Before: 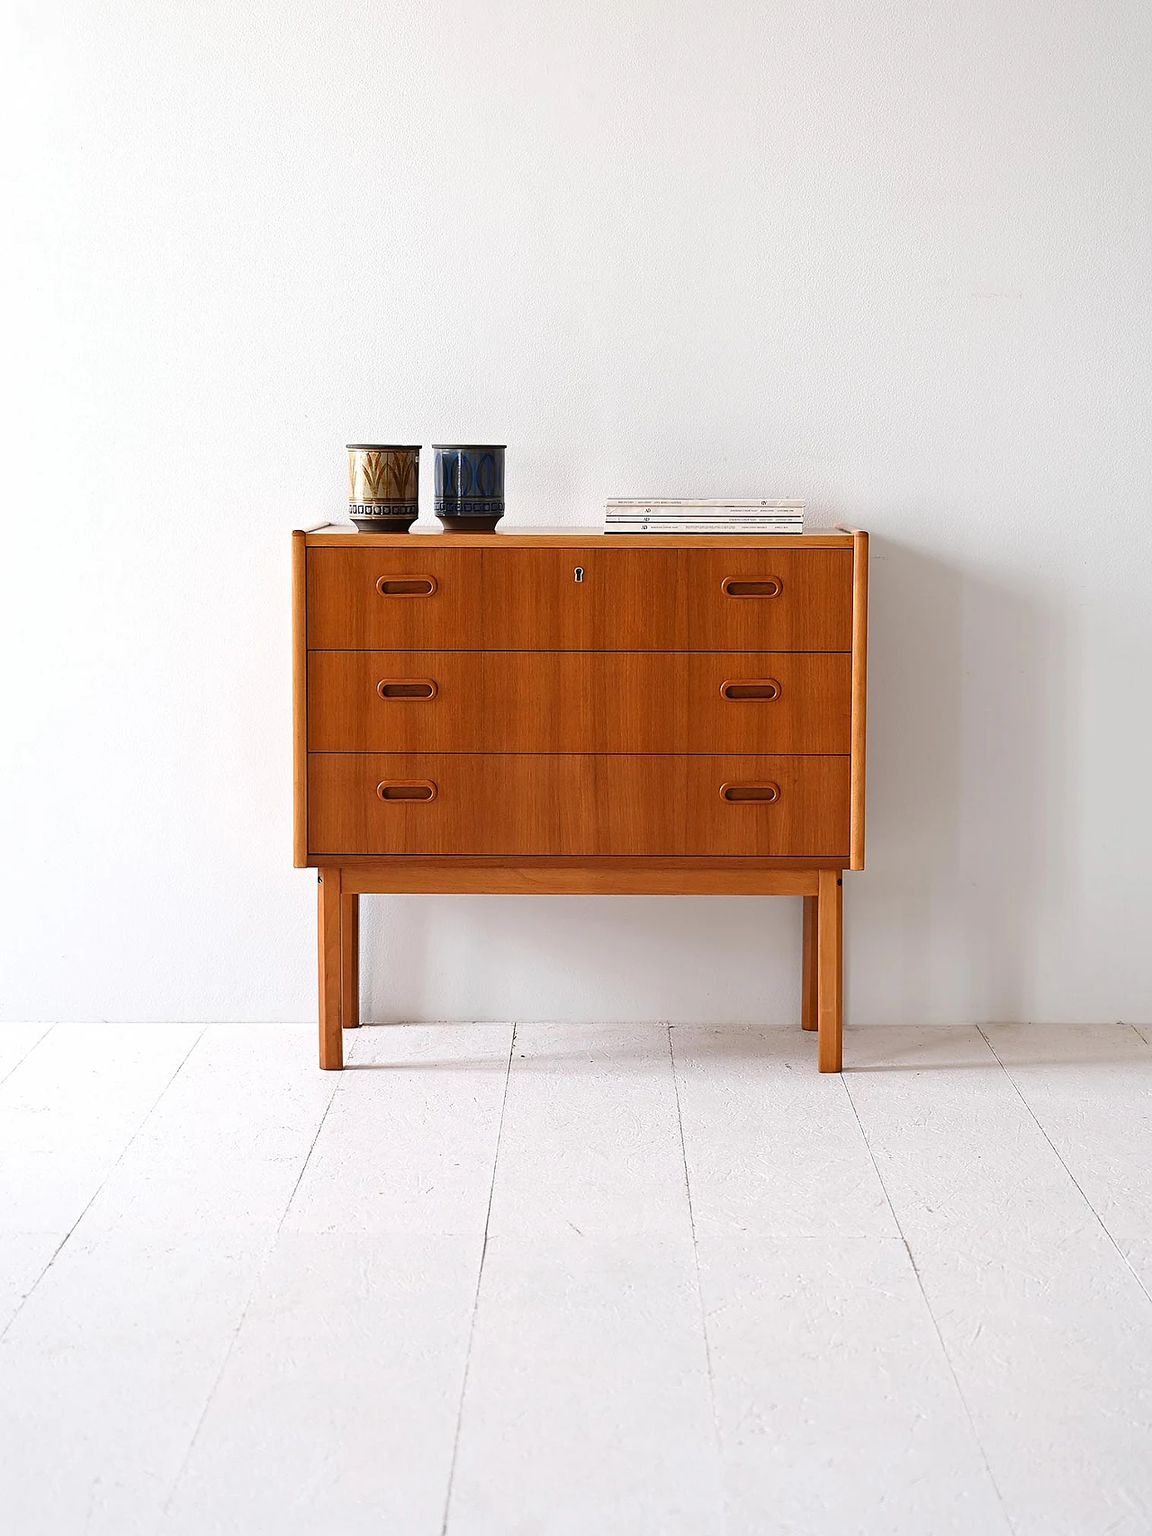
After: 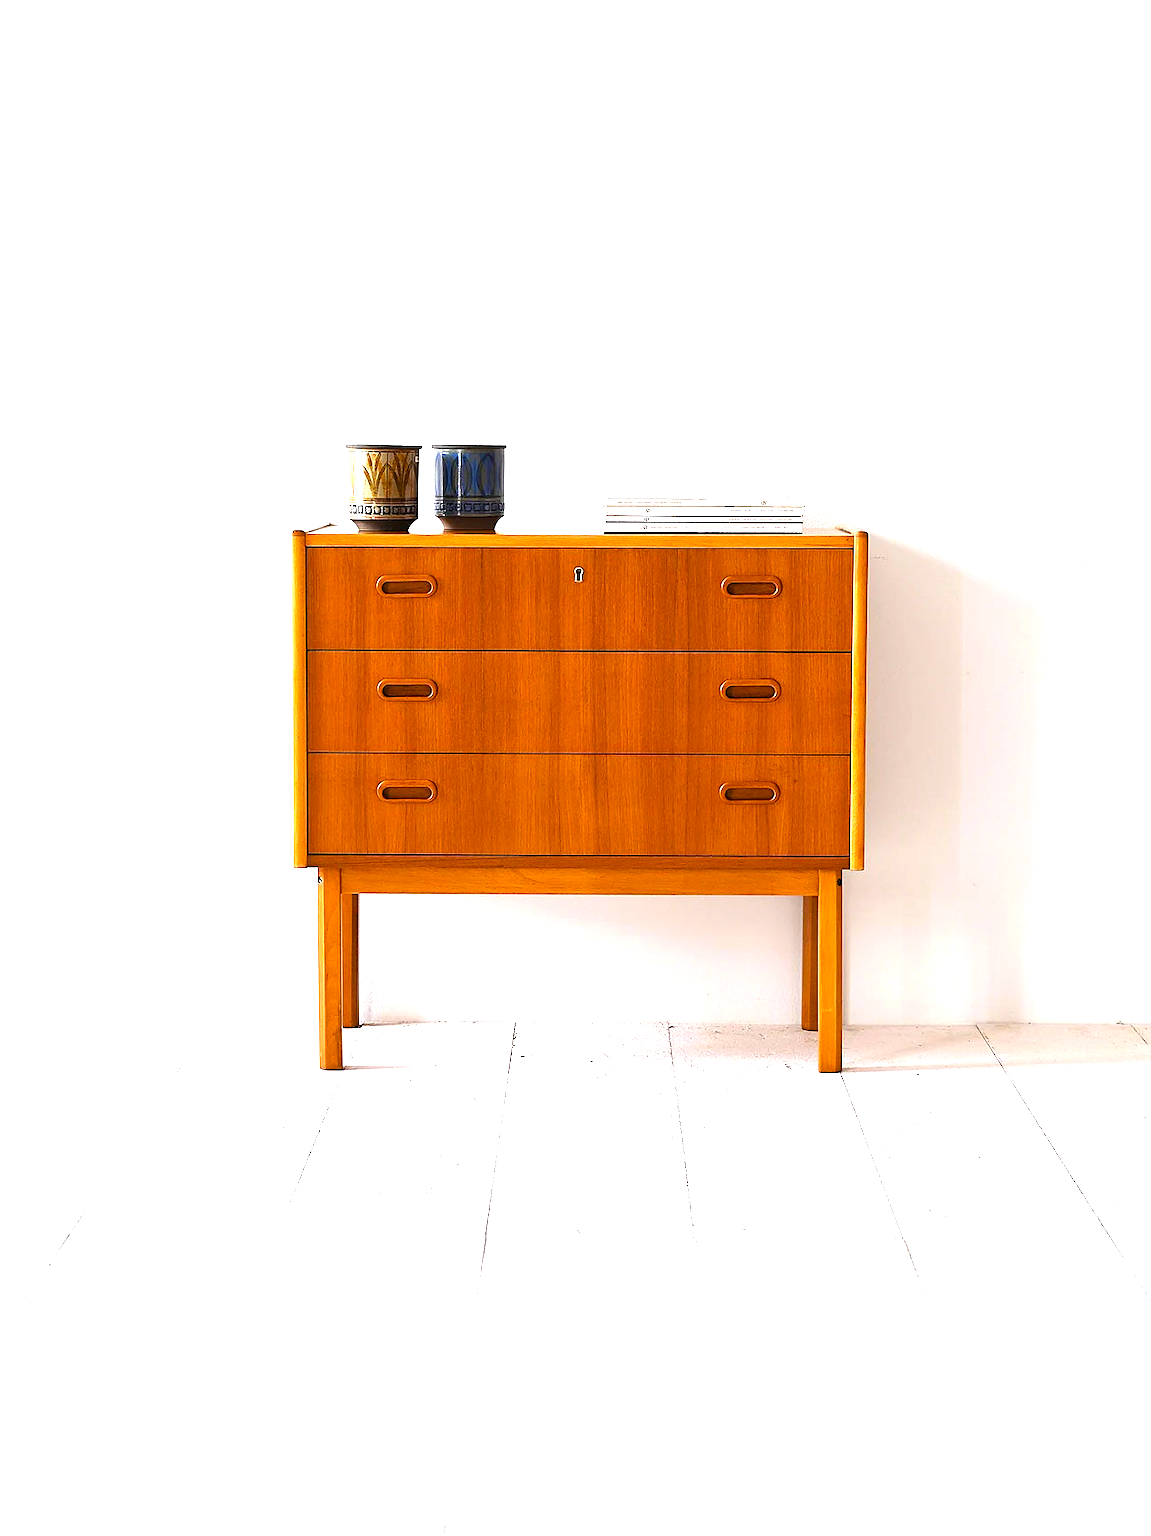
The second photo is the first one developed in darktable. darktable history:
exposure: black level correction 0, exposure 1.097 EV, compensate highlight preservation false
color balance rgb: linear chroma grading › global chroma 0.789%, perceptual saturation grading › global saturation 30.114%, global vibrance 9.276%
levels: levels [0.026, 0.507, 0.987]
